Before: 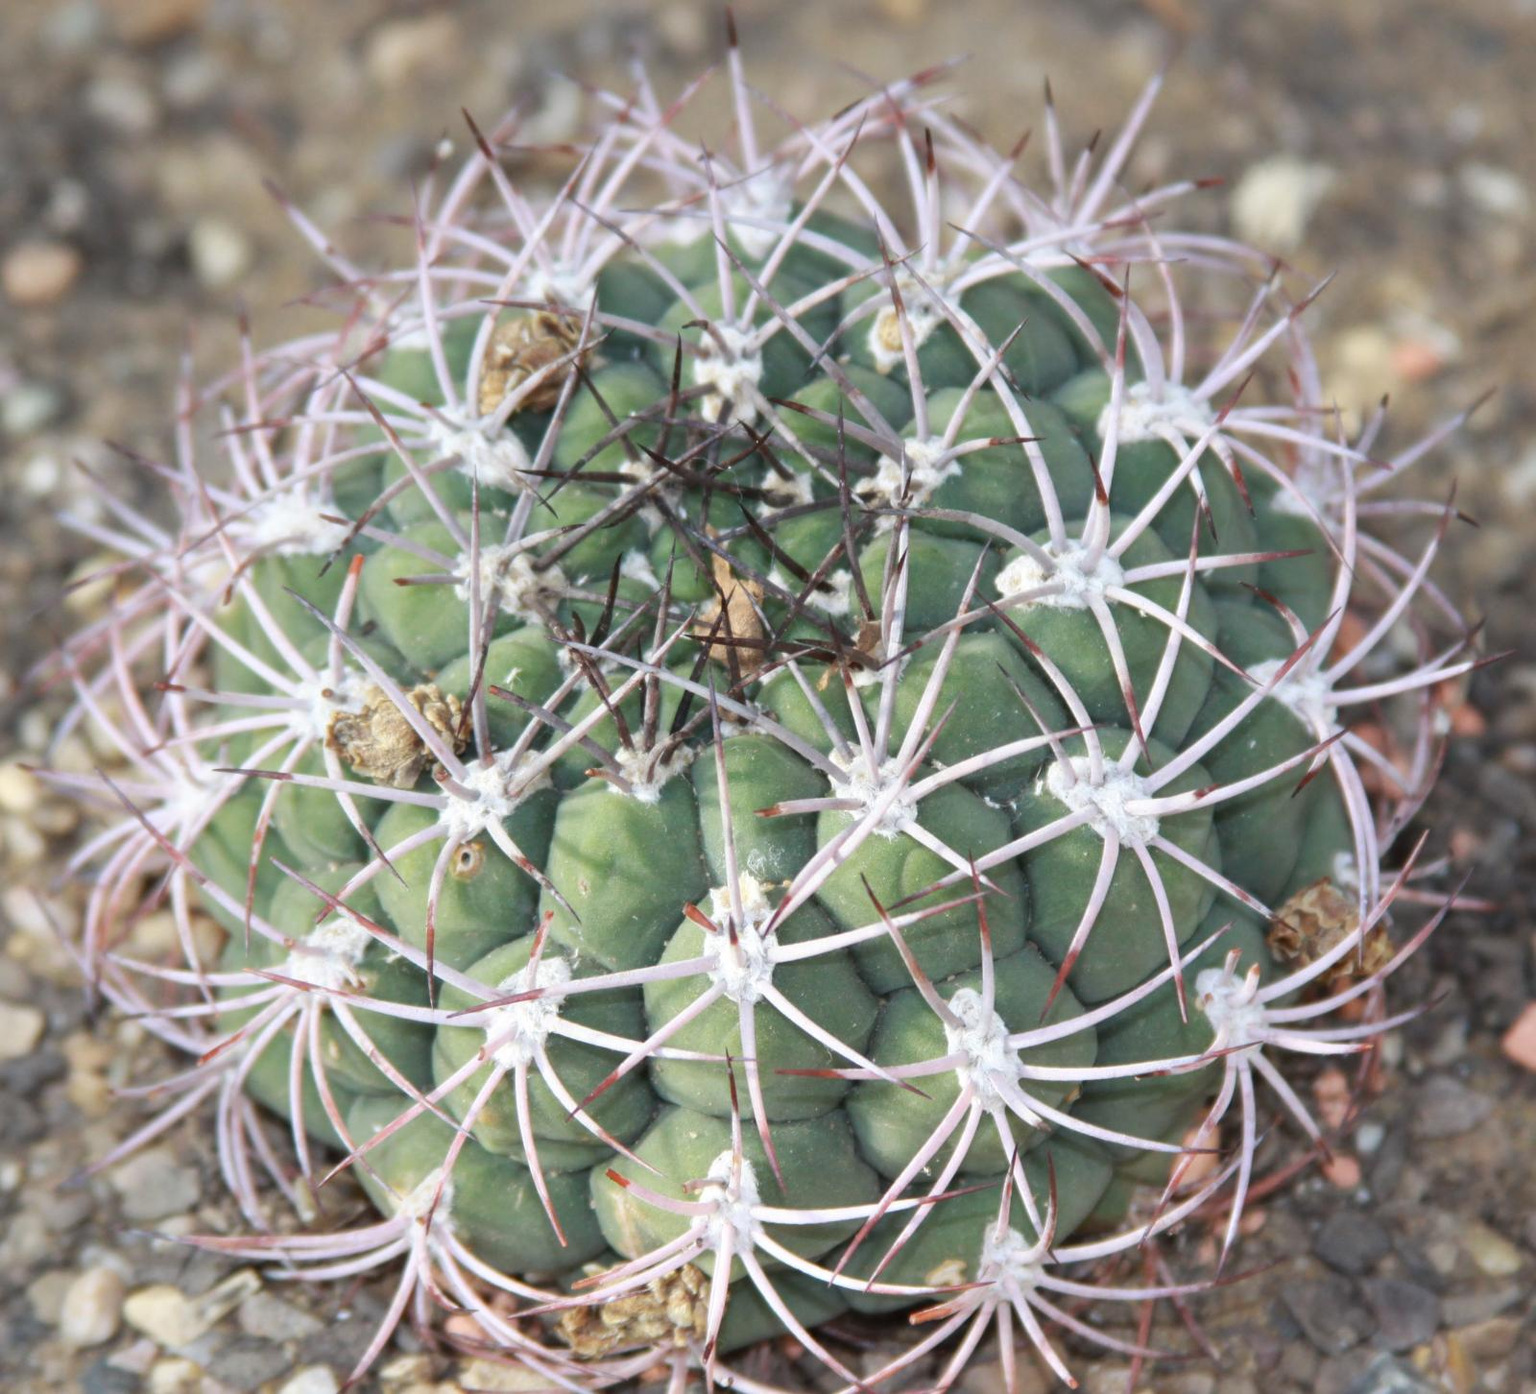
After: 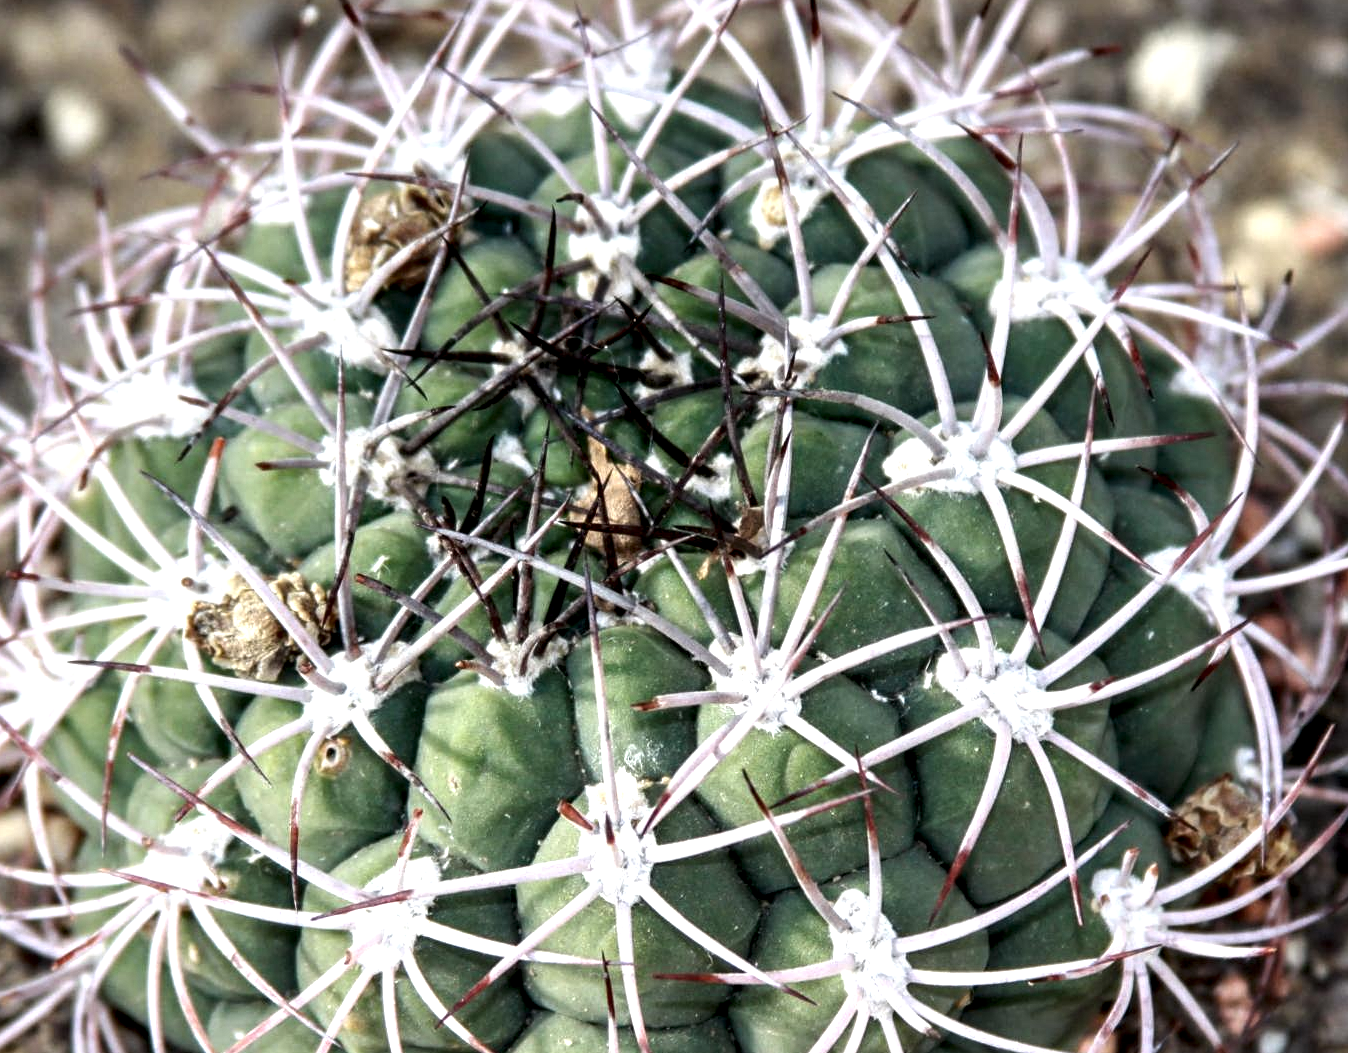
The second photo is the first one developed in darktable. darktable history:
sharpen: amount 0.214
crop and rotate: left 9.636%, top 9.706%, right 6.059%, bottom 17.768%
local contrast: highlights 80%, shadows 58%, detail 175%, midtone range 0.604
contrast brightness saturation: contrast 0.069, brightness -0.13, saturation 0.047
exposure: exposure 0.073 EV, compensate highlight preservation false
